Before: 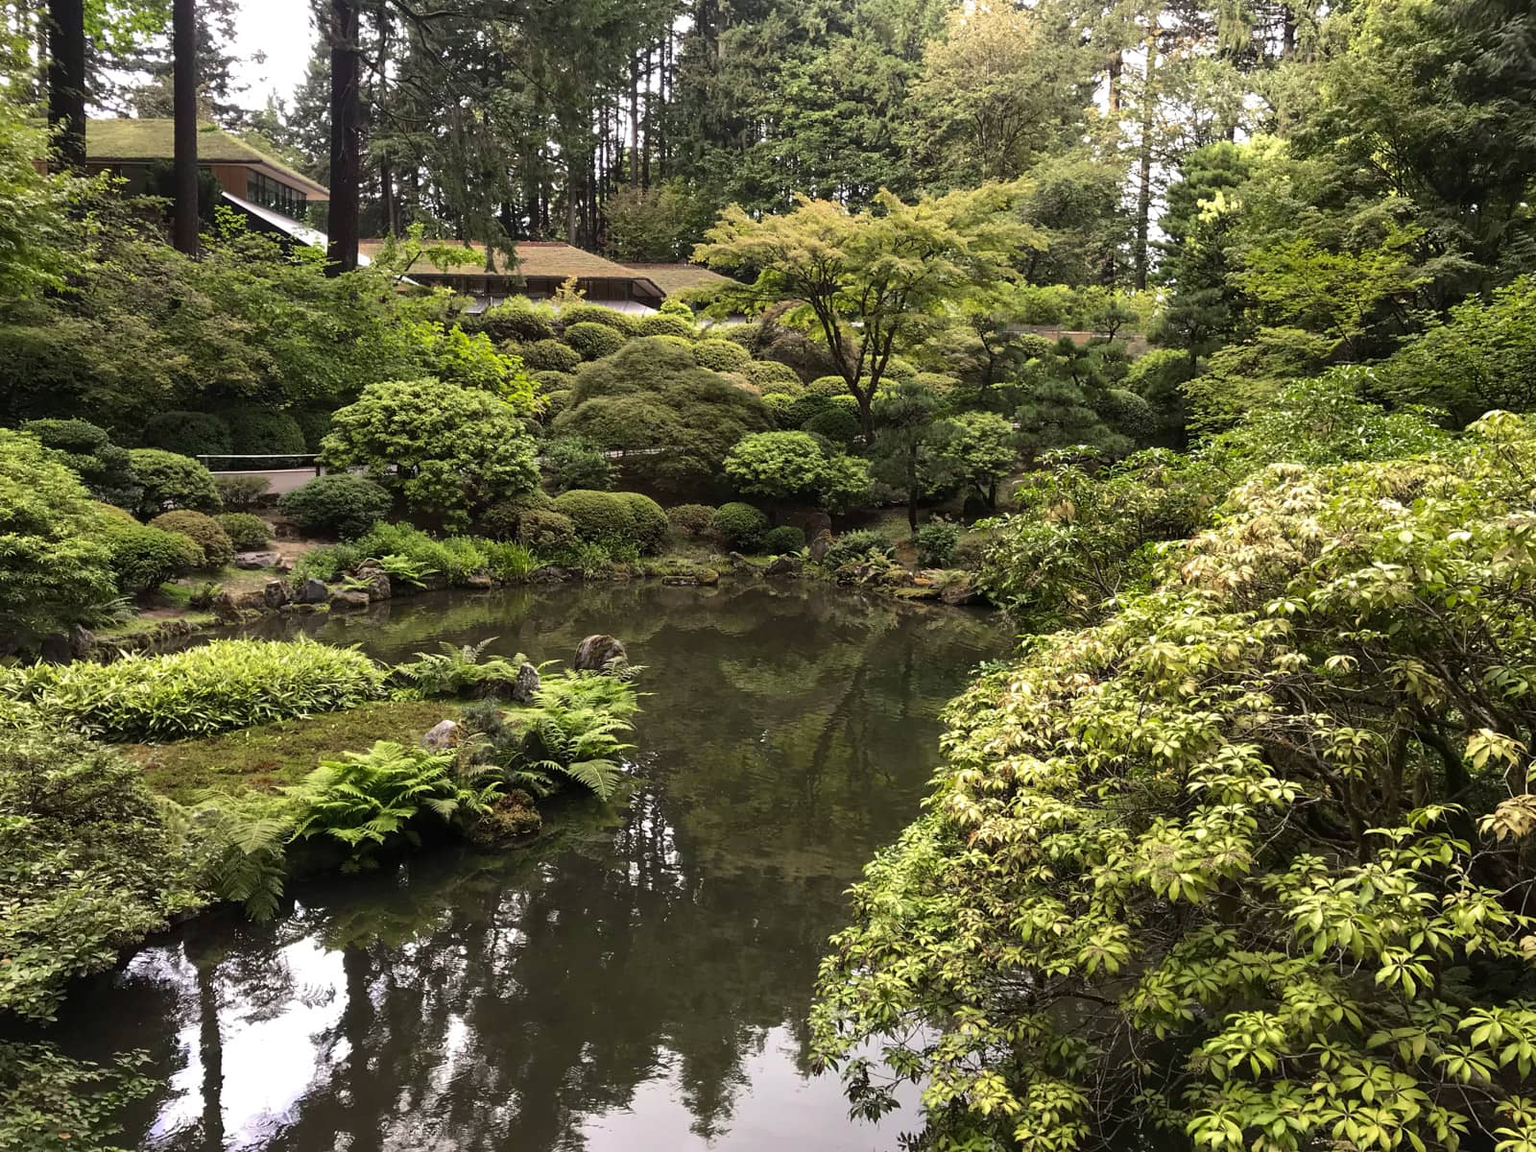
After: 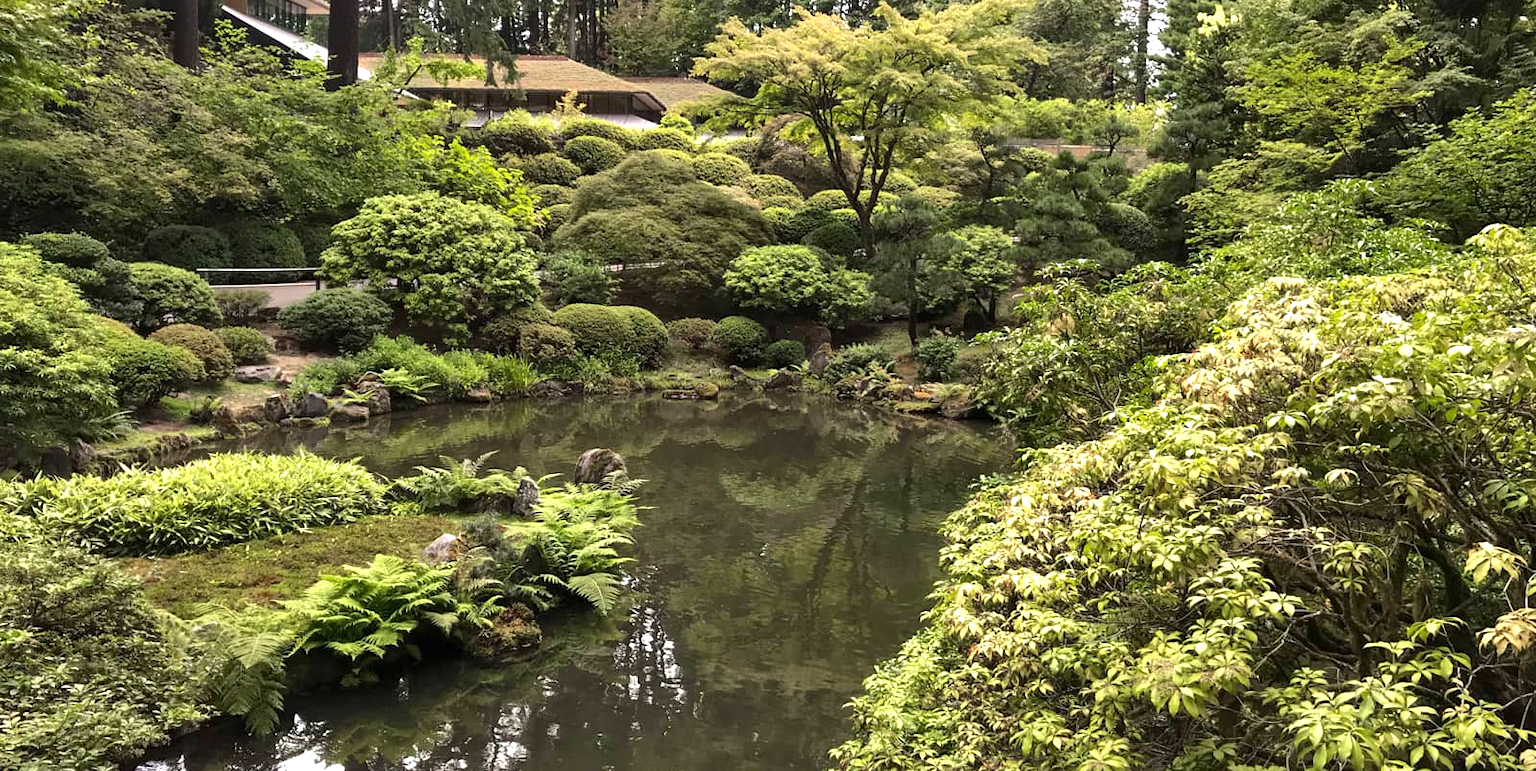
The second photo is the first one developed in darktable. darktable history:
exposure: black level correction 0.001, exposure 0.498 EV, compensate exposure bias true, compensate highlight preservation false
crop: top 16.222%, bottom 16.738%
shadows and highlights: shadows 52.44, soften with gaussian
